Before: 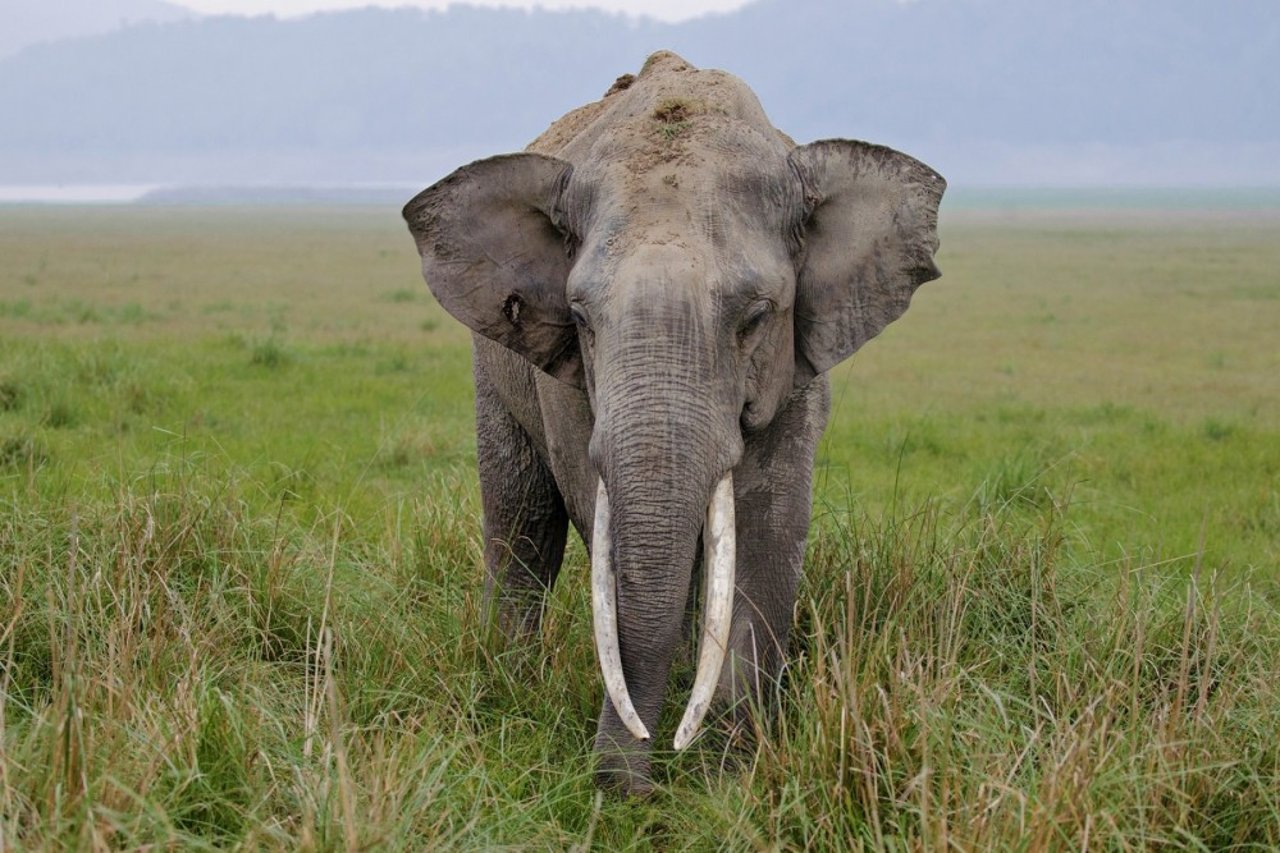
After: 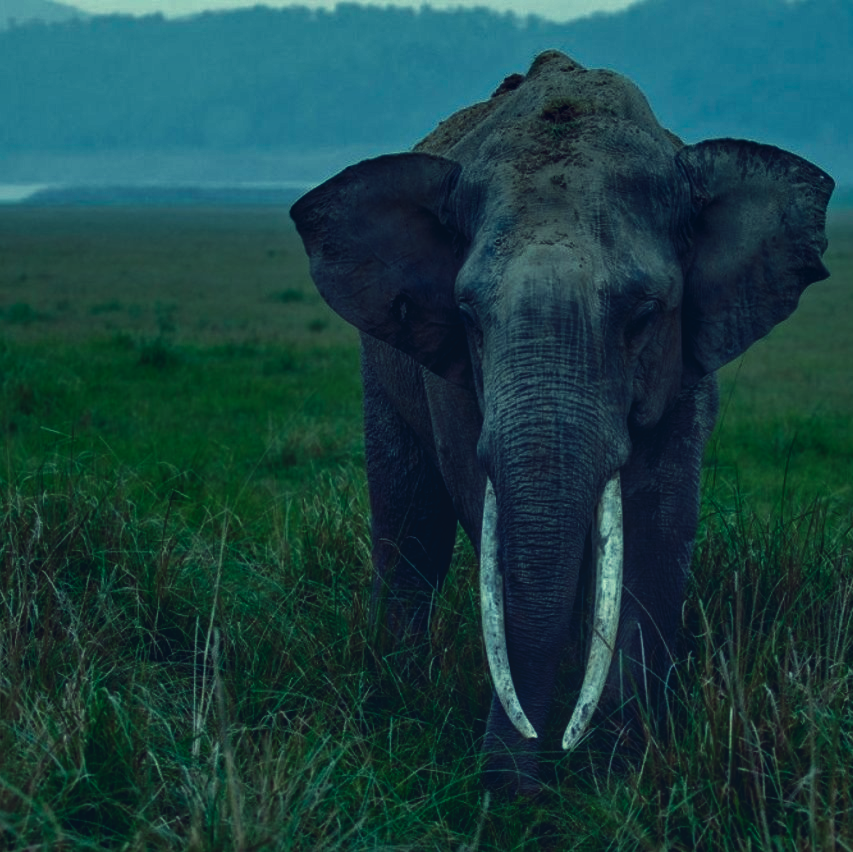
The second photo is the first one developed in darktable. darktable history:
color balance: lift [1.005, 0.99, 1.007, 1.01], gamma [1, 1.034, 1.032, 0.966], gain [0.873, 1.055, 1.067, 0.933]
contrast brightness saturation: contrast 0.09, brightness -0.59, saturation 0.17
exposure: black level correction -0.005, exposure 0.054 EV, compensate highlight preservation false
local contrast: on, module defaults
crop and rotate: left 8.786%, right 24.548%
shadows and highlights: radius 125.46, shadows 30.51, highlights -30.51, low approximation 0.01, soften with gaussian
tone curve: curves: ch0 [(0, 0) (0.003, 0.051) (0.011, 0.054) (0.025, 0.056) (0.044, 0.07) (0.069, 0.092) (0.1, 0.119) (0.136, 0.149) (0.177, 0.189) (0.224, 0.231) (0.277, 0.278) (0.335, 0.329) (0.399, 0.386) (0.468, 0.454) (0.543, 0.524) (0.623, 0.603) (0.709, 0.687) (0.801, 0.776) (0.898, 0.878) (1, 1)], preserve colors none
rgb curve: curves: ch0 [(0, 0.186) (0.314, 0.284) (0.576, 0.466) (0.805, 0.691) (0.936, 0.886)]; ch1 [(0, 0.186) (0.314, 0.284) (0.581, 0.534) (0.771, 0.746) (0.936, 0.958)]; ch2 [(0, 0.216) (0.275, 0.39) (1, 1)], mode RGB, independent channels, compensate middle gray true, preserve colors none
